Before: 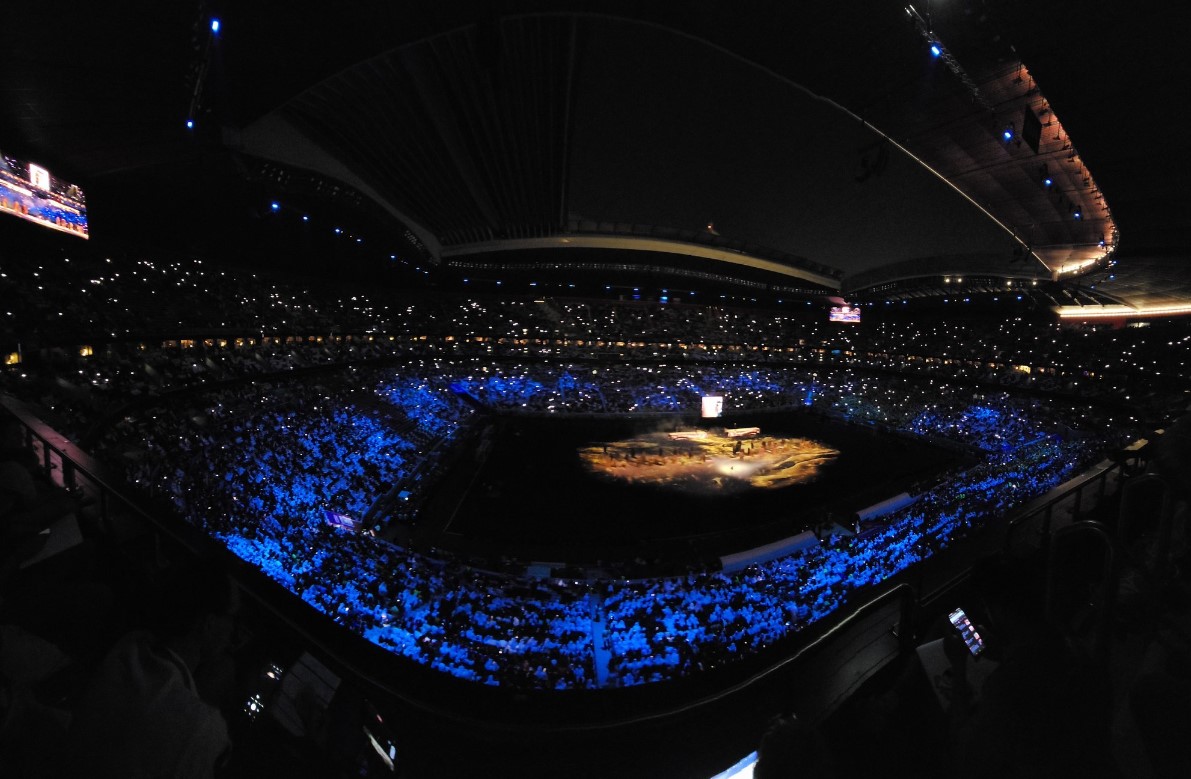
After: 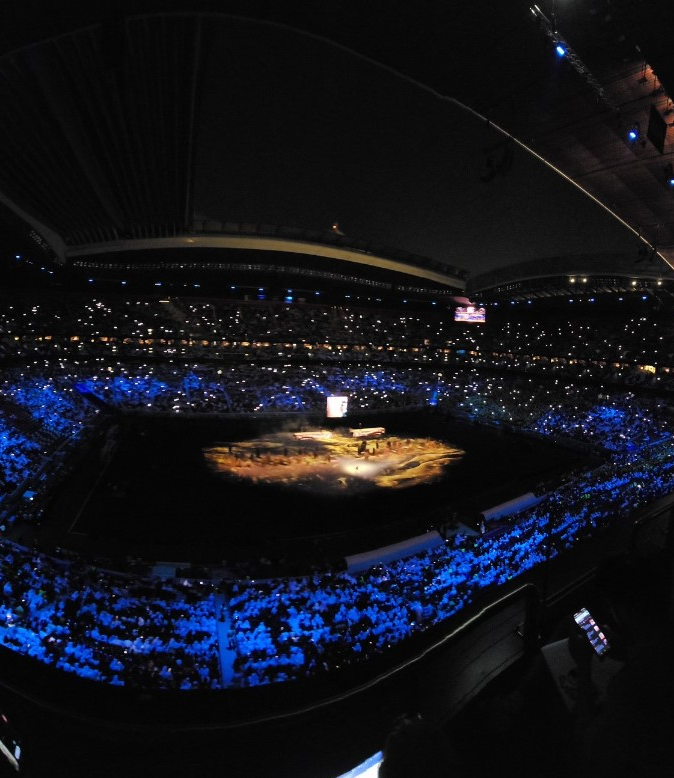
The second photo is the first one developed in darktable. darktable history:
crop: left 31.558%, top 0.024%, right 11.787%
